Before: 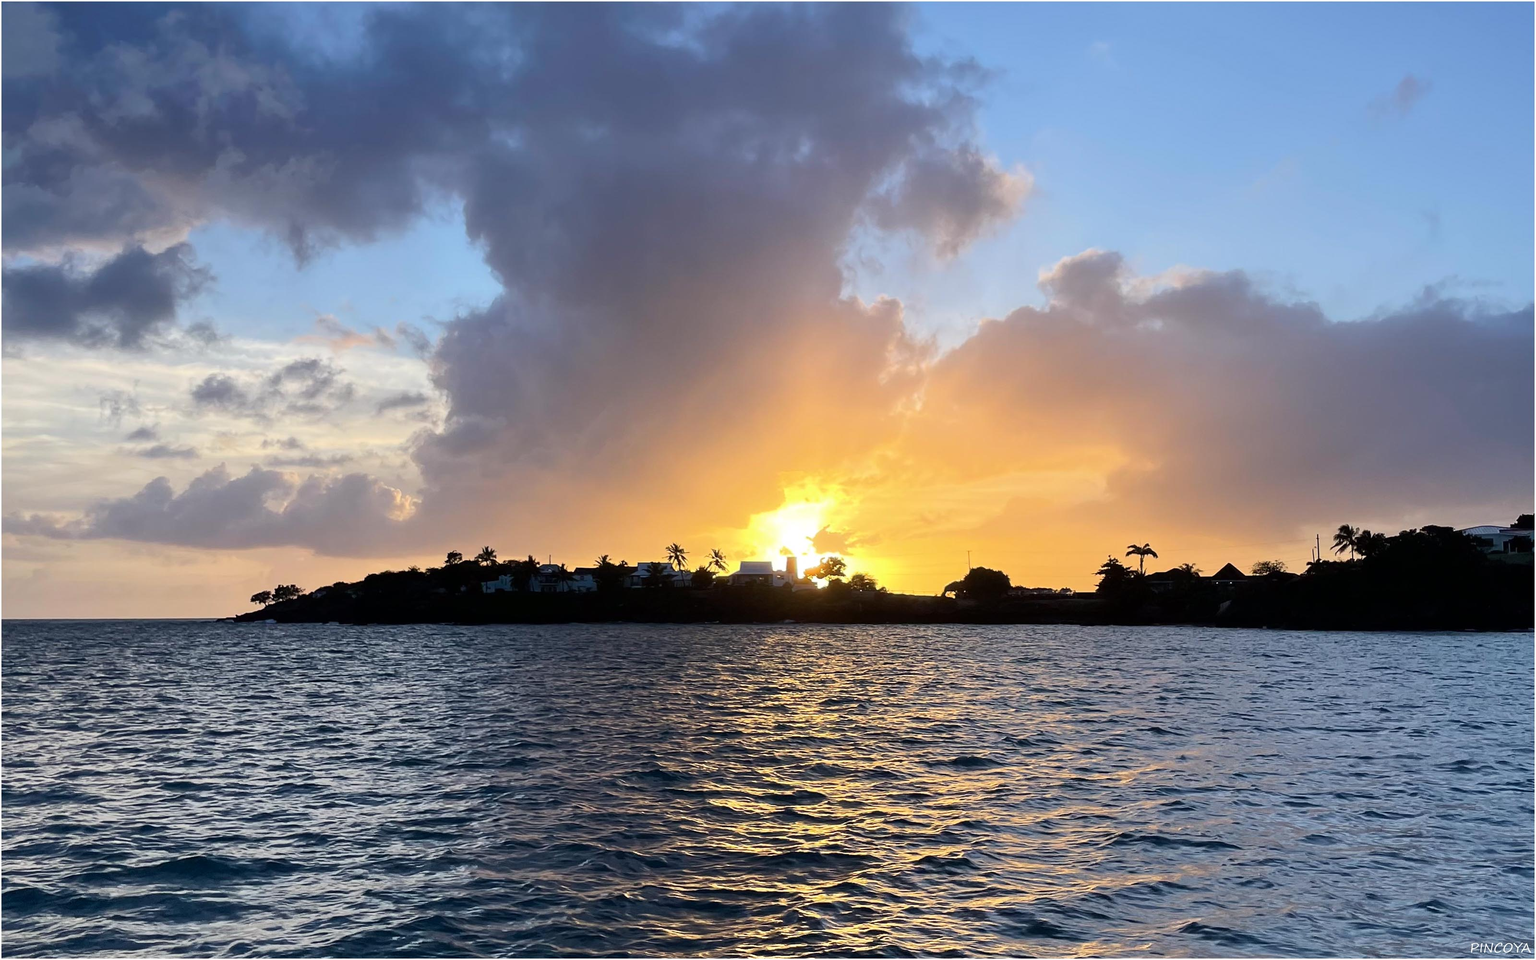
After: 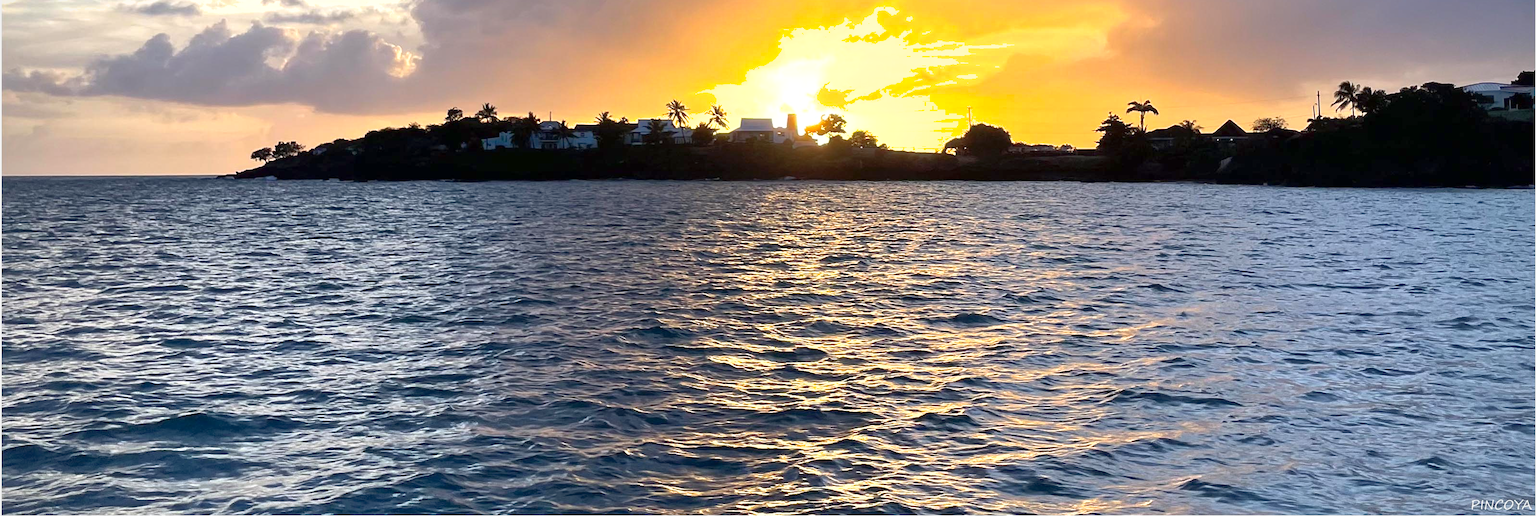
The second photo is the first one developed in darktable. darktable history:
exposure: exposure 0.64 EV, compensate highlight preservation false
shadows and highlights: on, module defaults
vignetting: fall-off radius 93.87%
crop and rotate: top 46.237%
